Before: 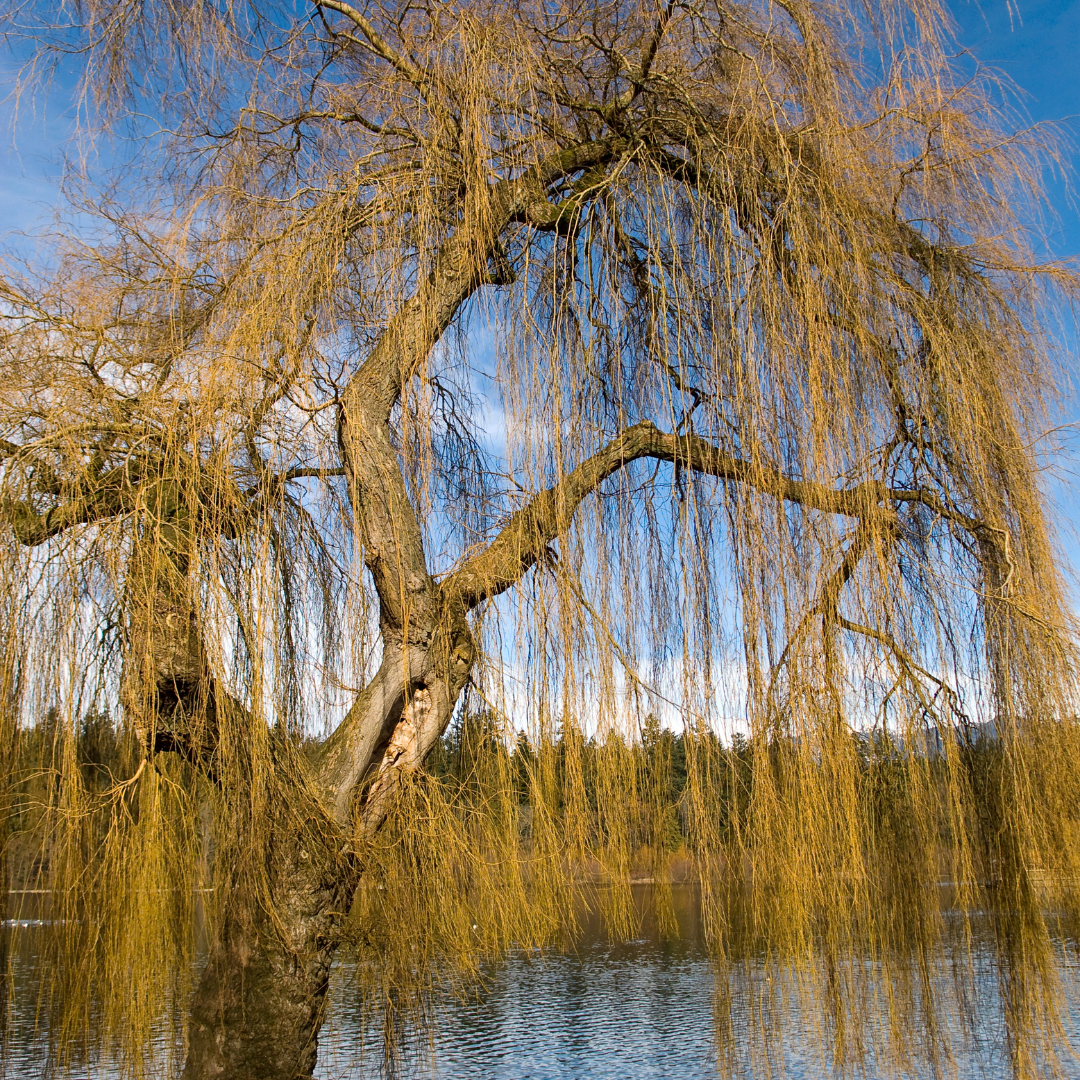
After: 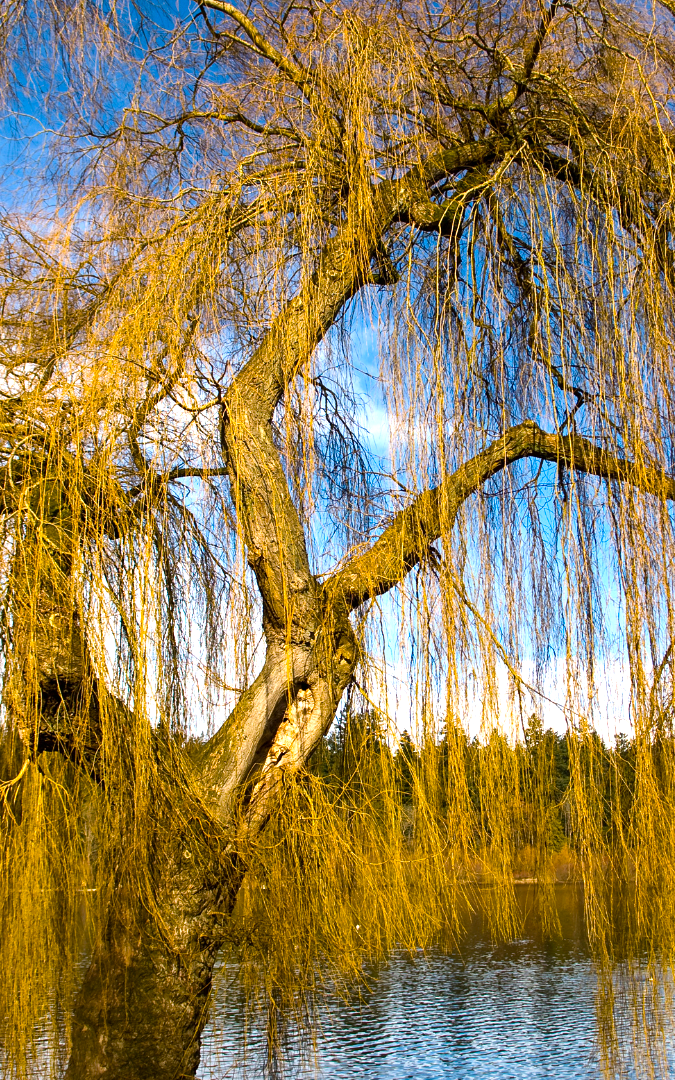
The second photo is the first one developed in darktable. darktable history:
crop: left 10.877%, right 26.545%
color balance rgb: perceptual saturation grading › global saturation 31.041%, perceptual brilliance grading › global brilliance -5.555%, perceptual brilliance grading › highlights 24.797%, perceptual brilliance grading › mid-tones 6.865%, perceptual brilliance grading › shadows -4.519%, global vibrance 20%
color correction: highlights b* 0.068
